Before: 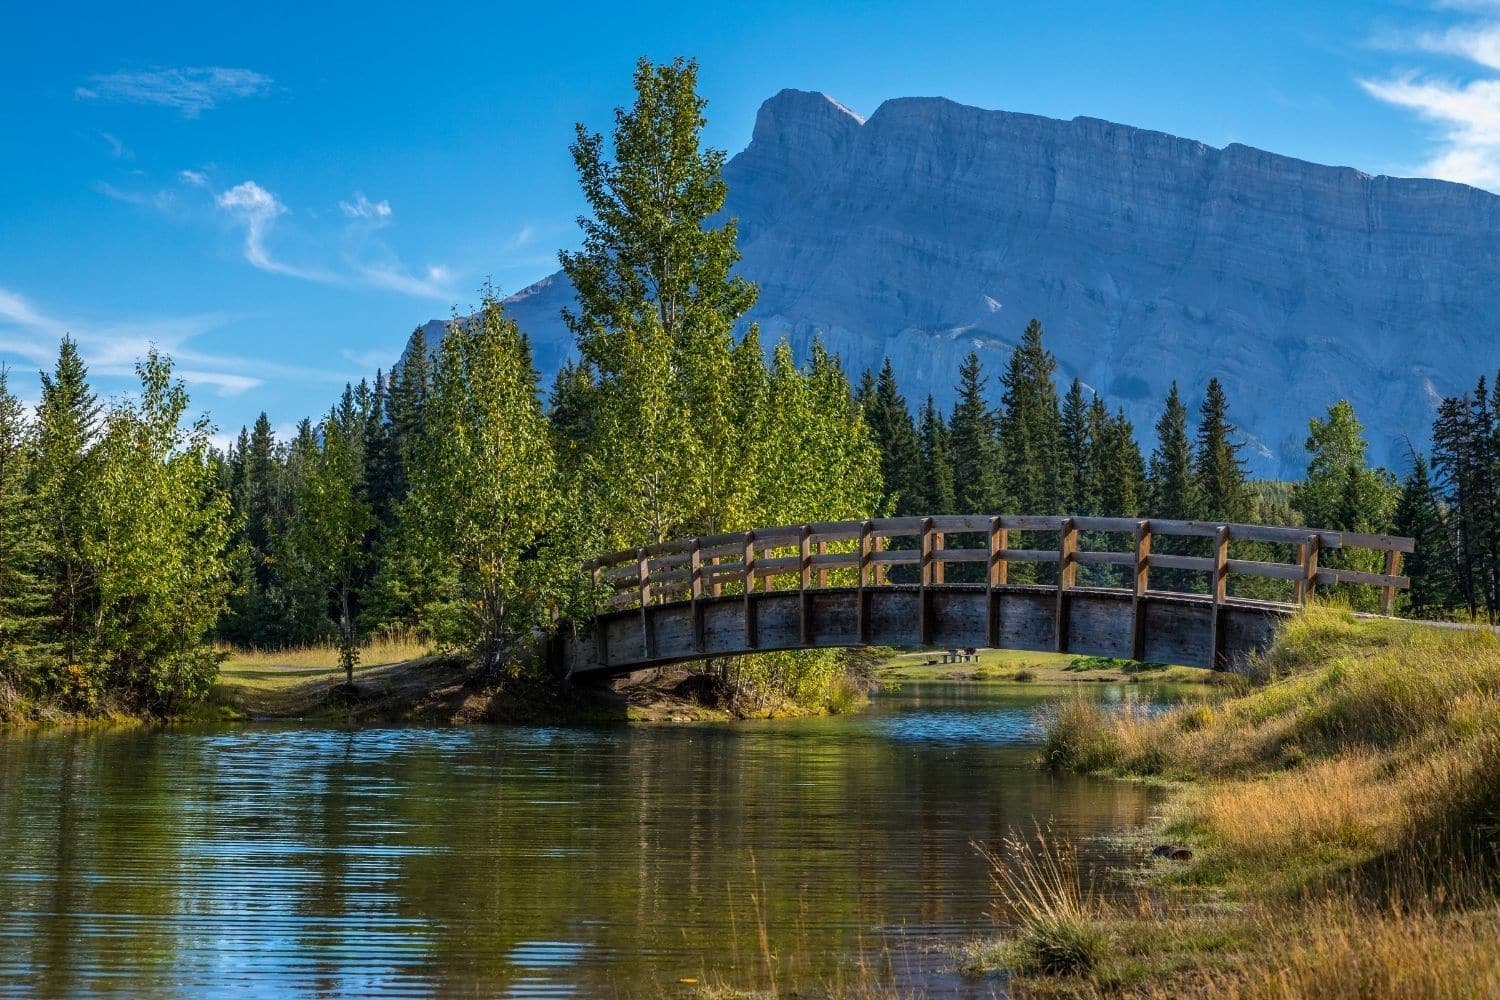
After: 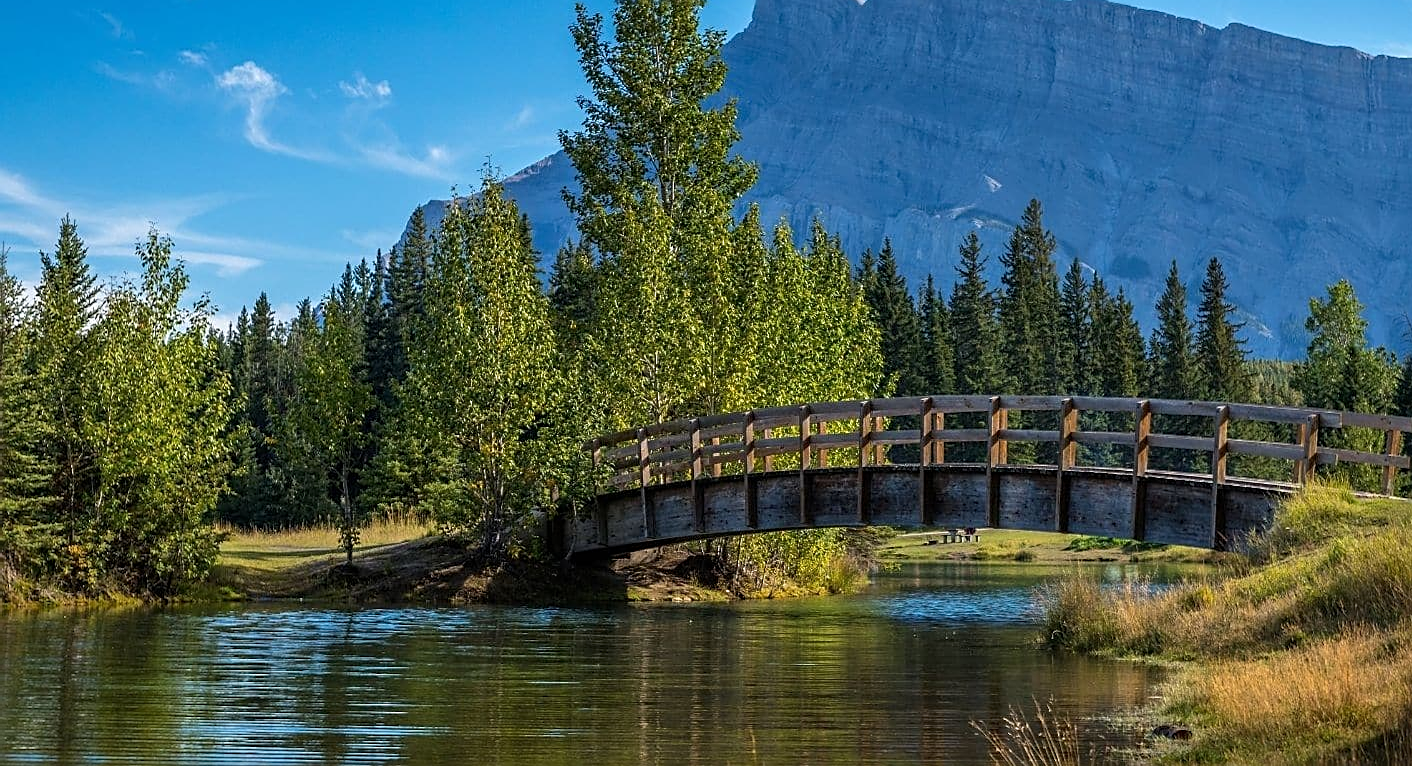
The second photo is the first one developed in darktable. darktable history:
crop and rotate: angle 0.037°, top 11.994%, right 5.719%, bottom 11.302%
sharpen: amount 0.589
